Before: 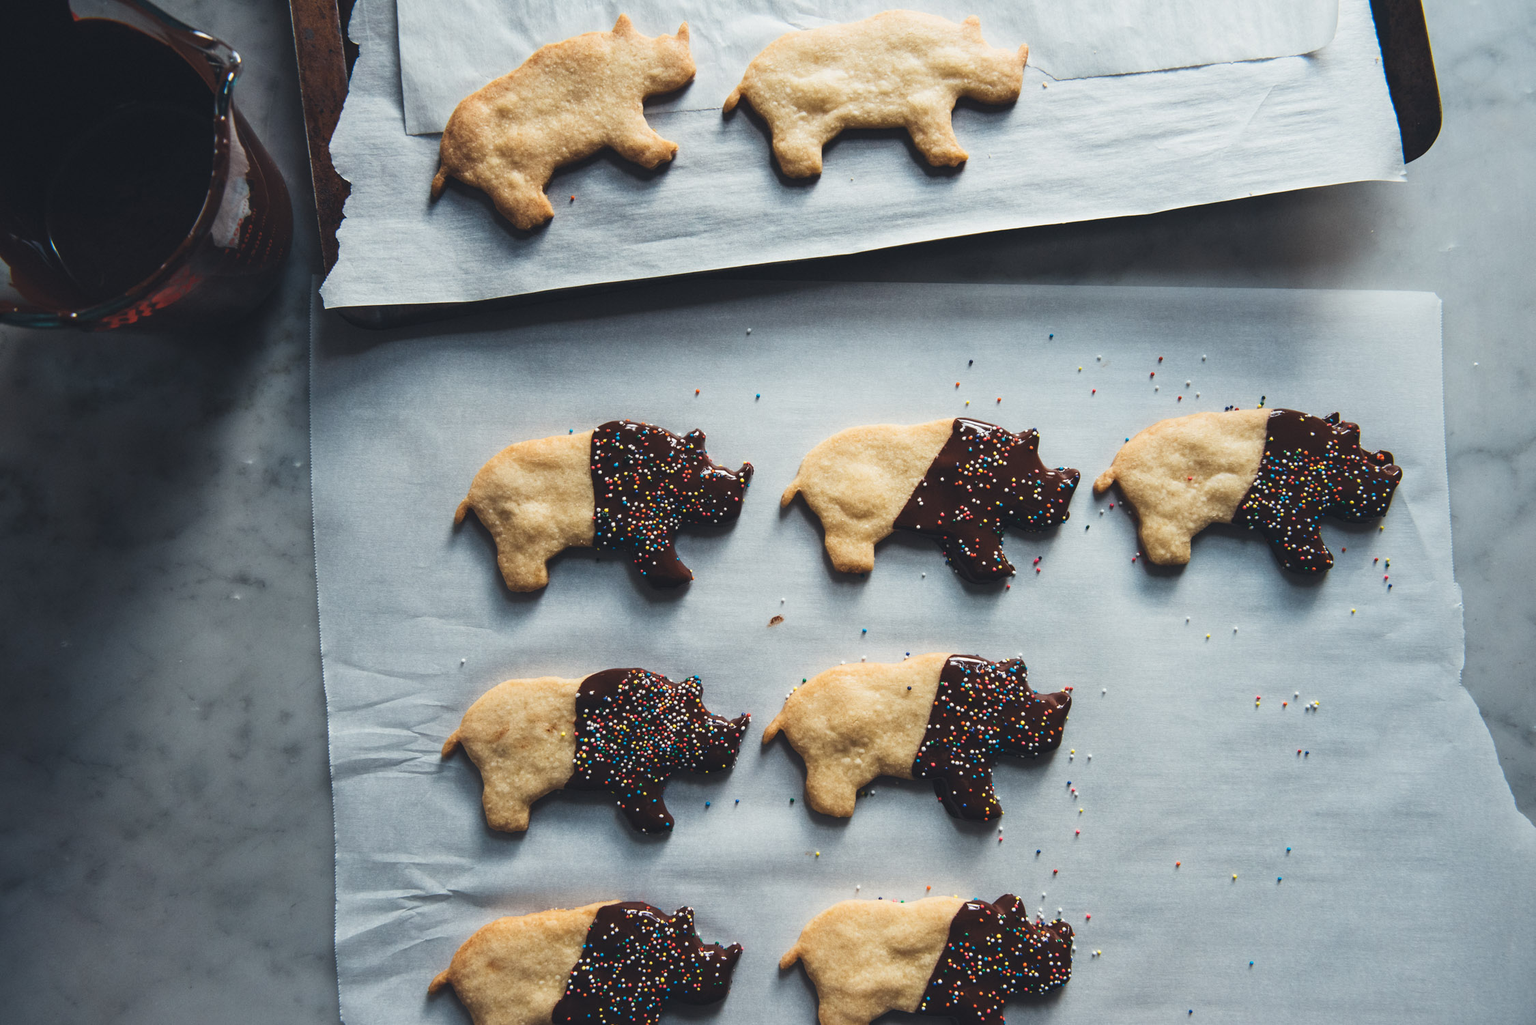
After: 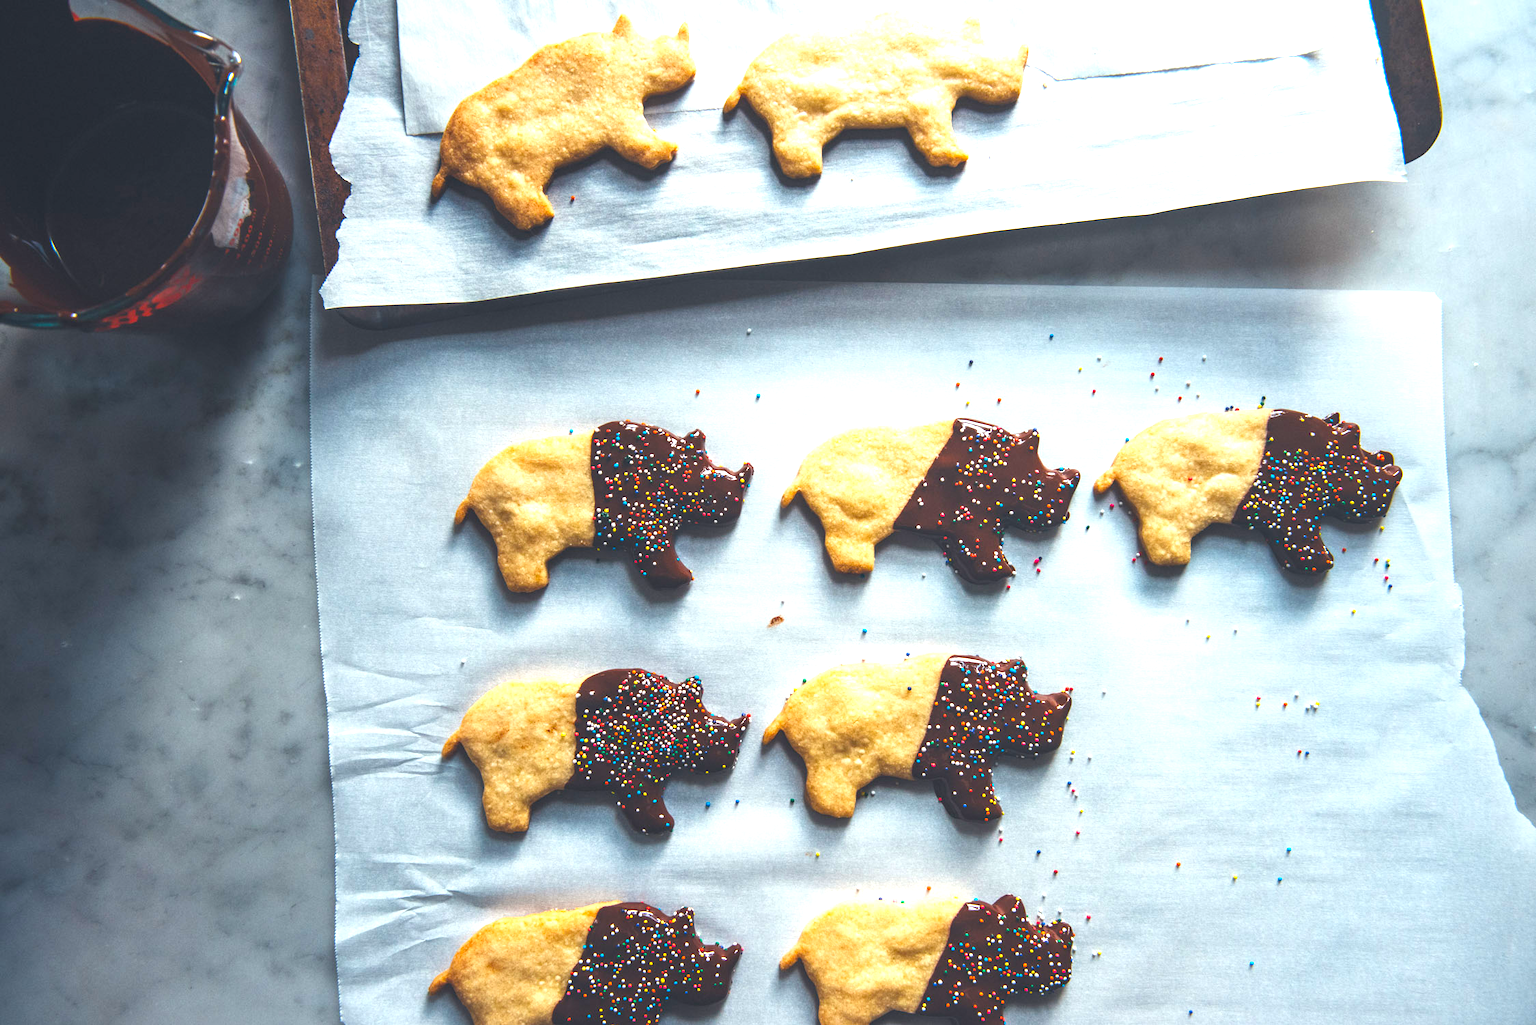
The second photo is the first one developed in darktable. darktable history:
contrast brightness saturation: saturation 0.13
color balance rgb: perceptual saturation grading › global saturation 20%, global vibrance 10%
exposure: exposure 0.999 EV, compensate highlight preservation false
local contrast: detail 110%
